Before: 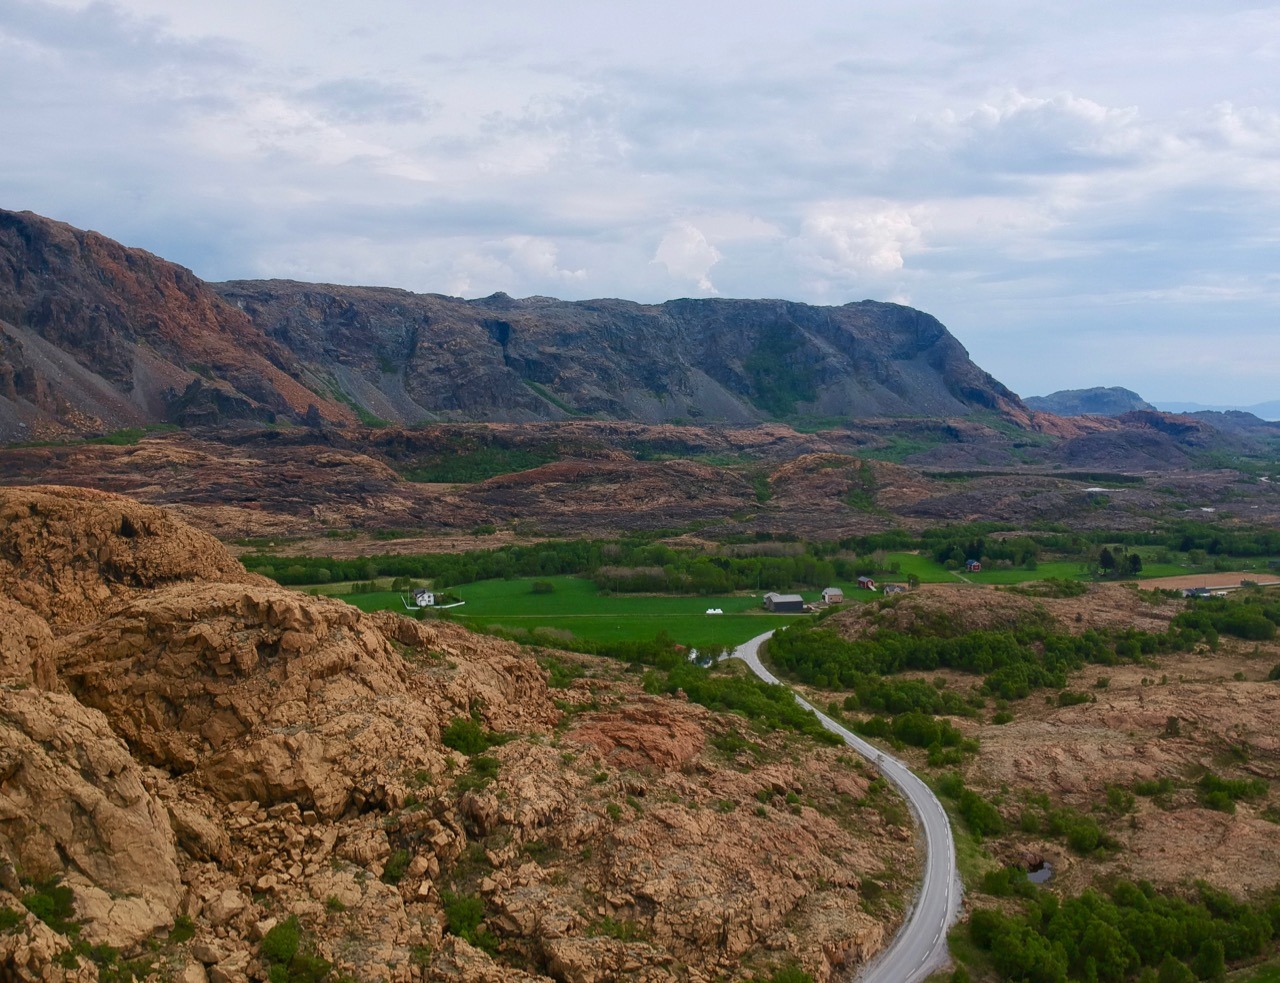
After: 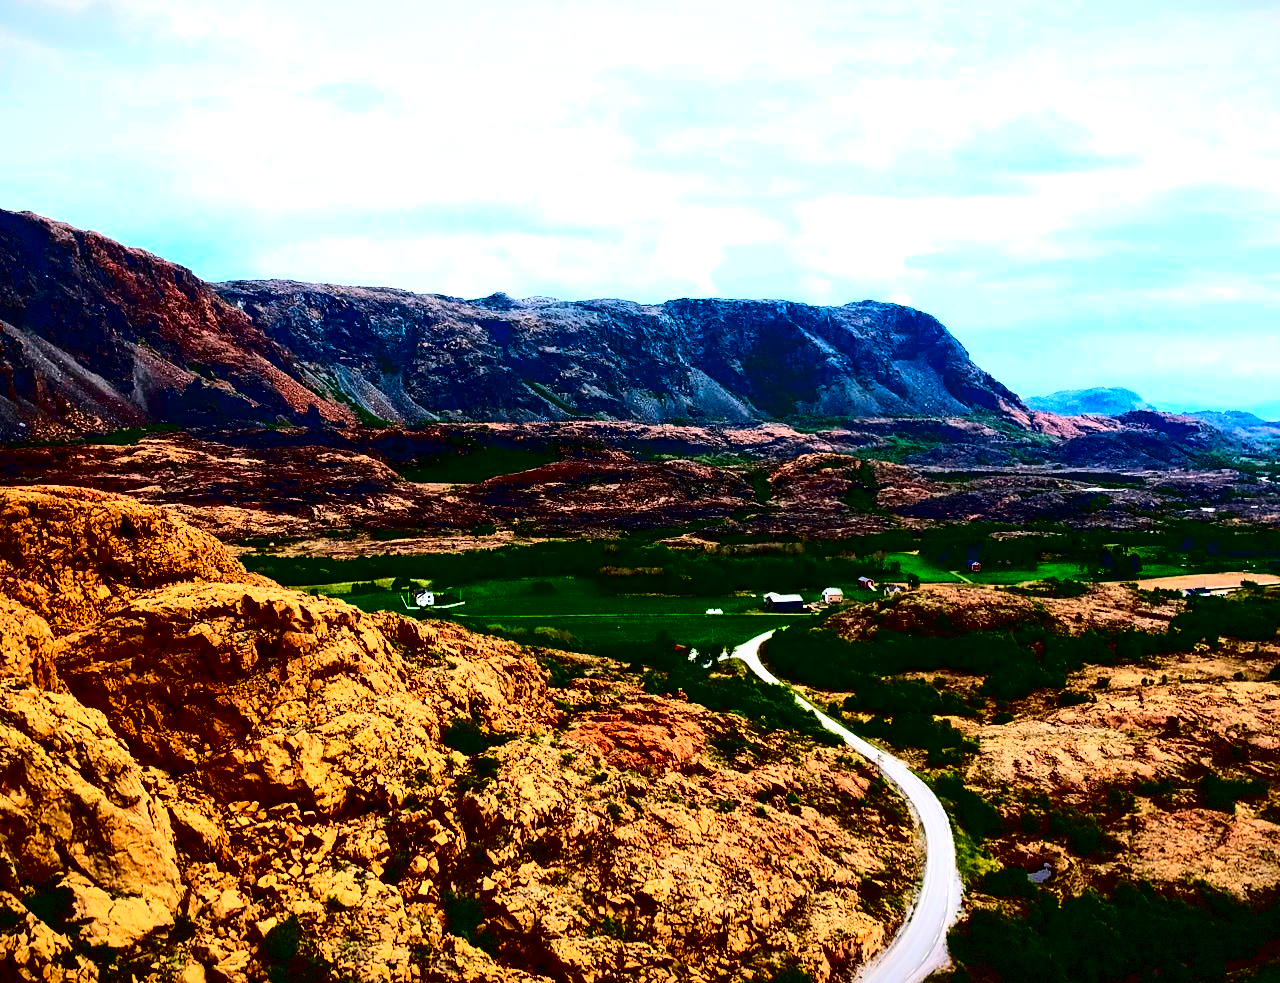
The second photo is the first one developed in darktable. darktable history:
sharpen: radius 2.899, amount 0.883, threshold 47.115
vignetting: fall-off start 98.01%, fall-off radius 99.34%, brightness -0.373, saturation 0.008, width/height ratio 1.427, dithering 8-bit output
exposure: black level correction 0, exposure 1.367 EV, compensate highlight preservation false
contrast brightness saturation: contrast 0.783, brightness -0.985, saturation 0.981
